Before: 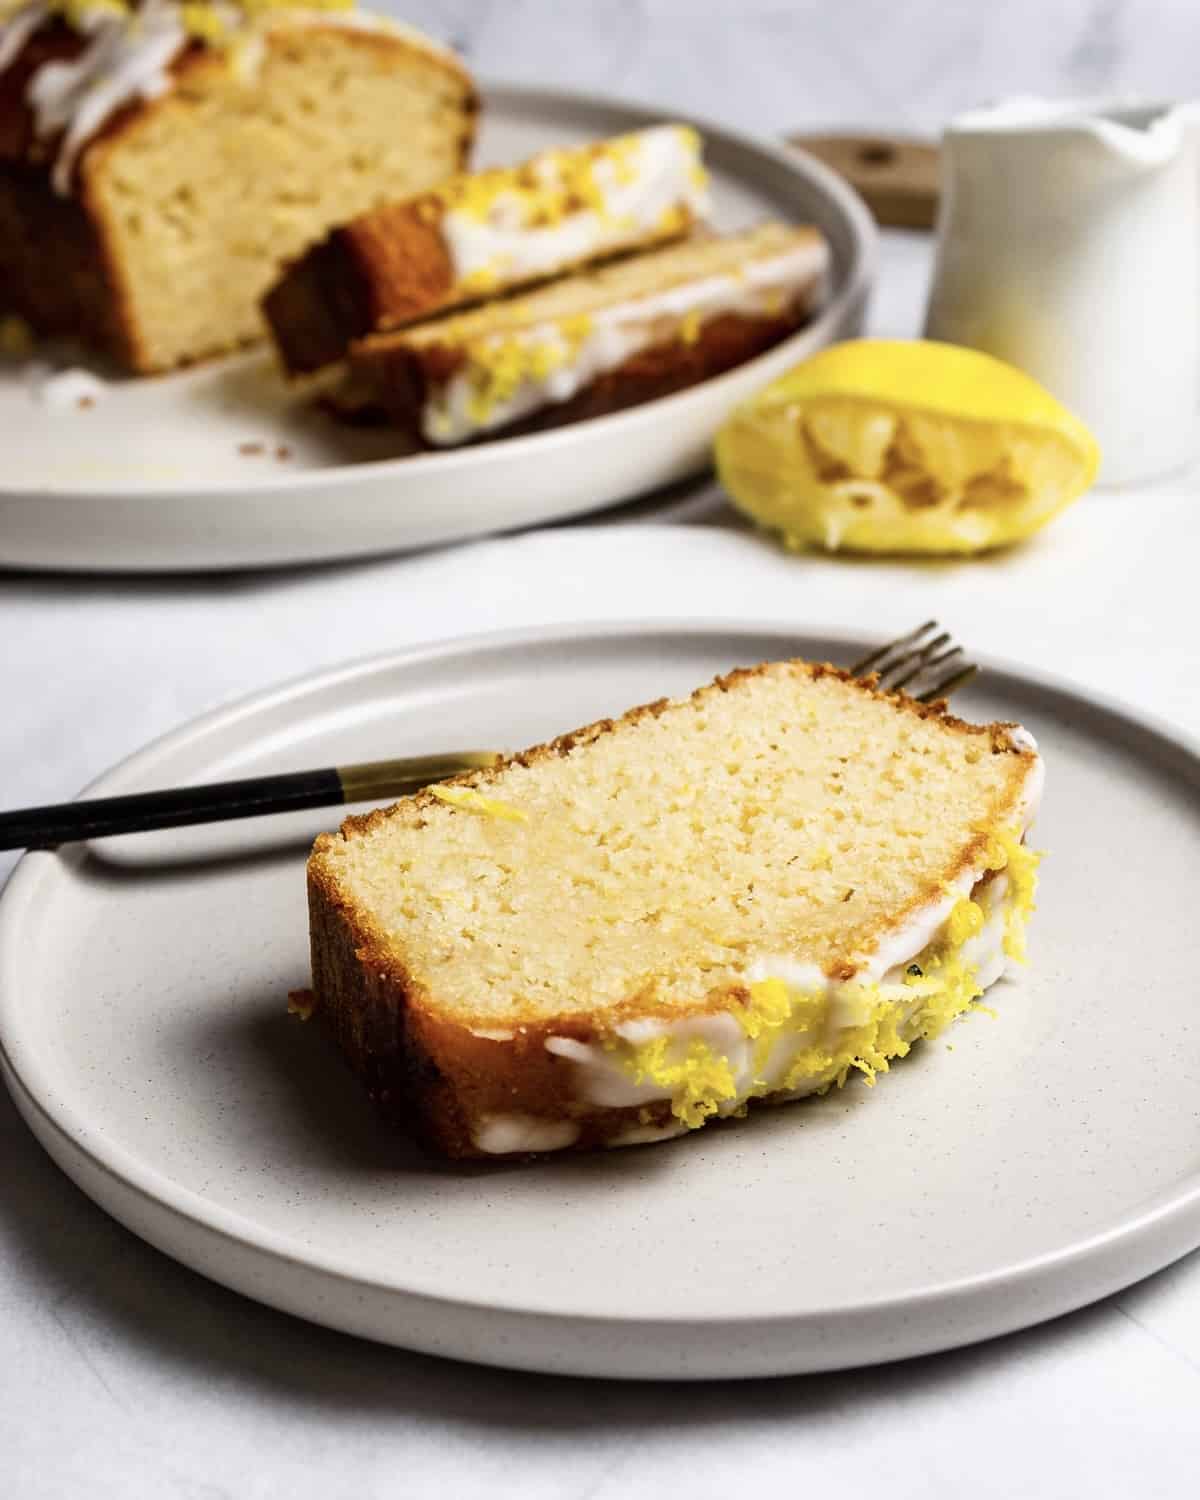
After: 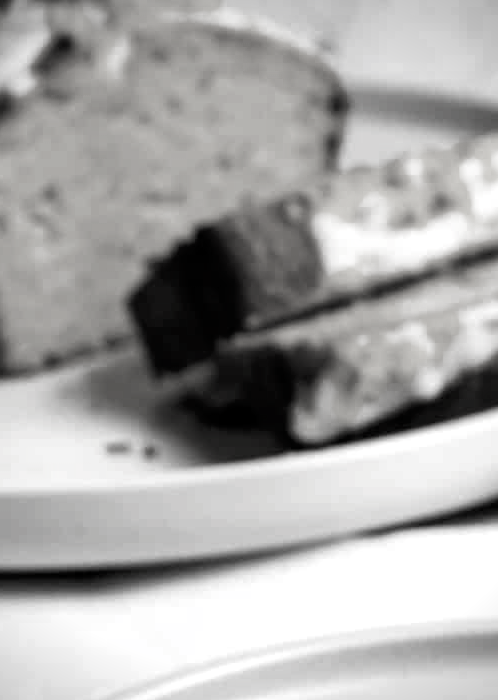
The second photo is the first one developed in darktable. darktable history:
contrast brightness saturation: saturation -0.984
vignetting: fall-off start 91.69%
levels: white 99.91%
crop and rotate: left 11.085%, top 0.111%, right 47.335%, bottom 53.178%
exposure: black level correction 0.005, exposure 0.005 EV, compensate exposure bias true, compensate highlight preservation false
color balance rgb: highlights gain › luminance 17.288%, linear chroma grading › global chroma 9.738%, perceptual saturation grading › global saturation 30.683%, global vibrance -0.52%, saturation formula JzAzBz (2021)
